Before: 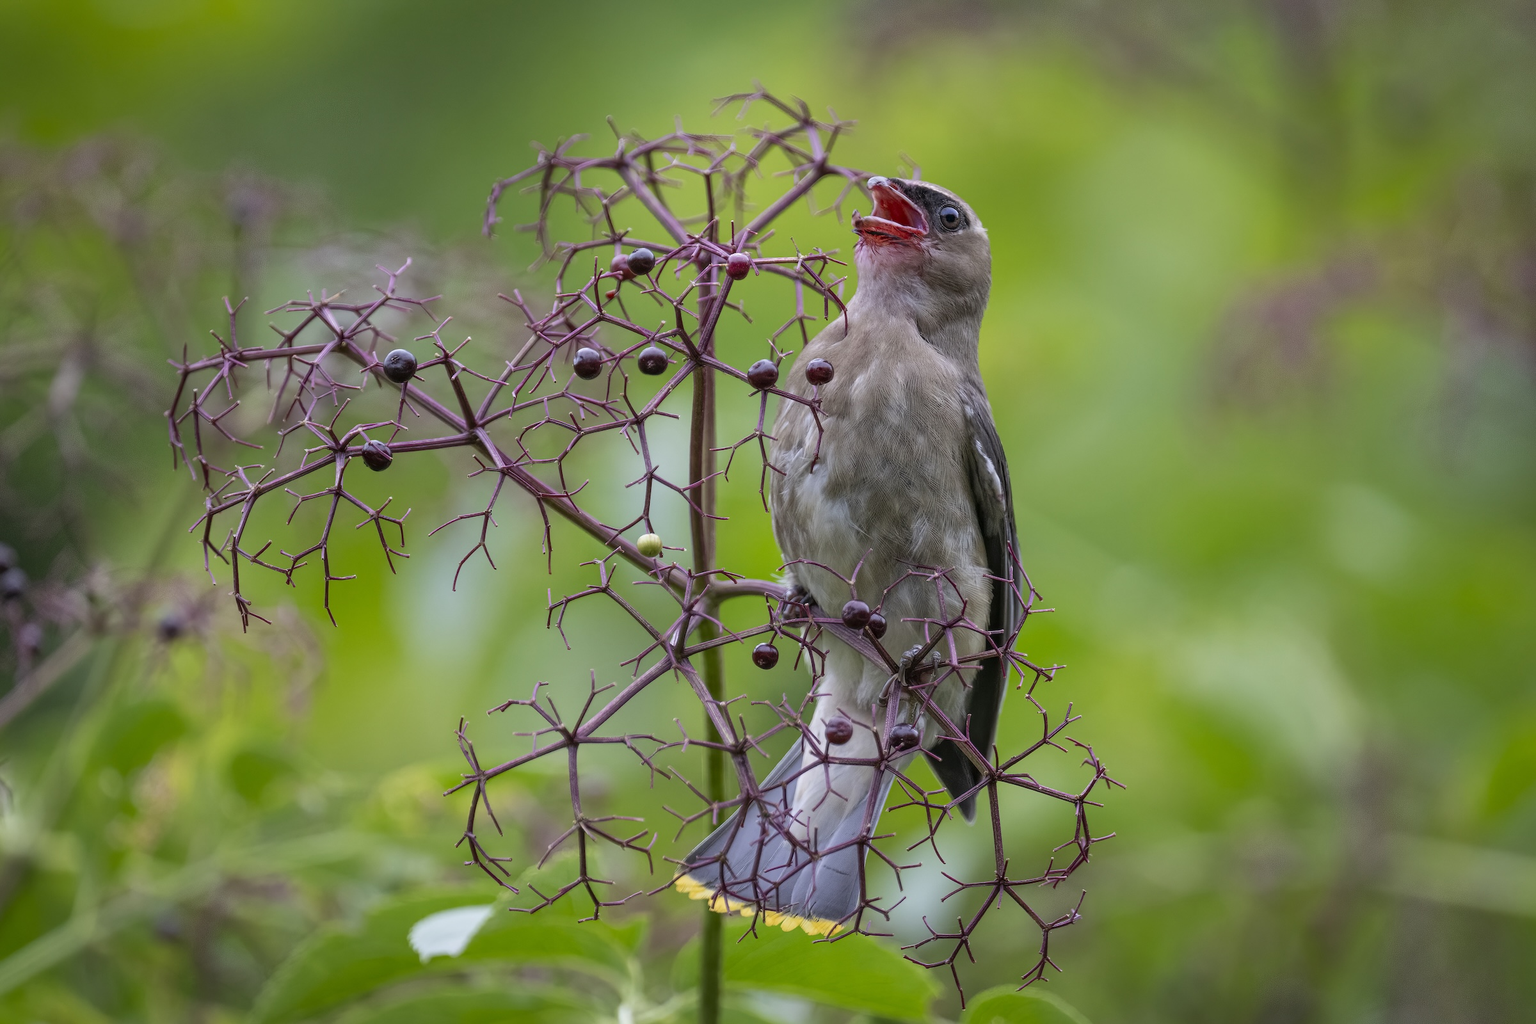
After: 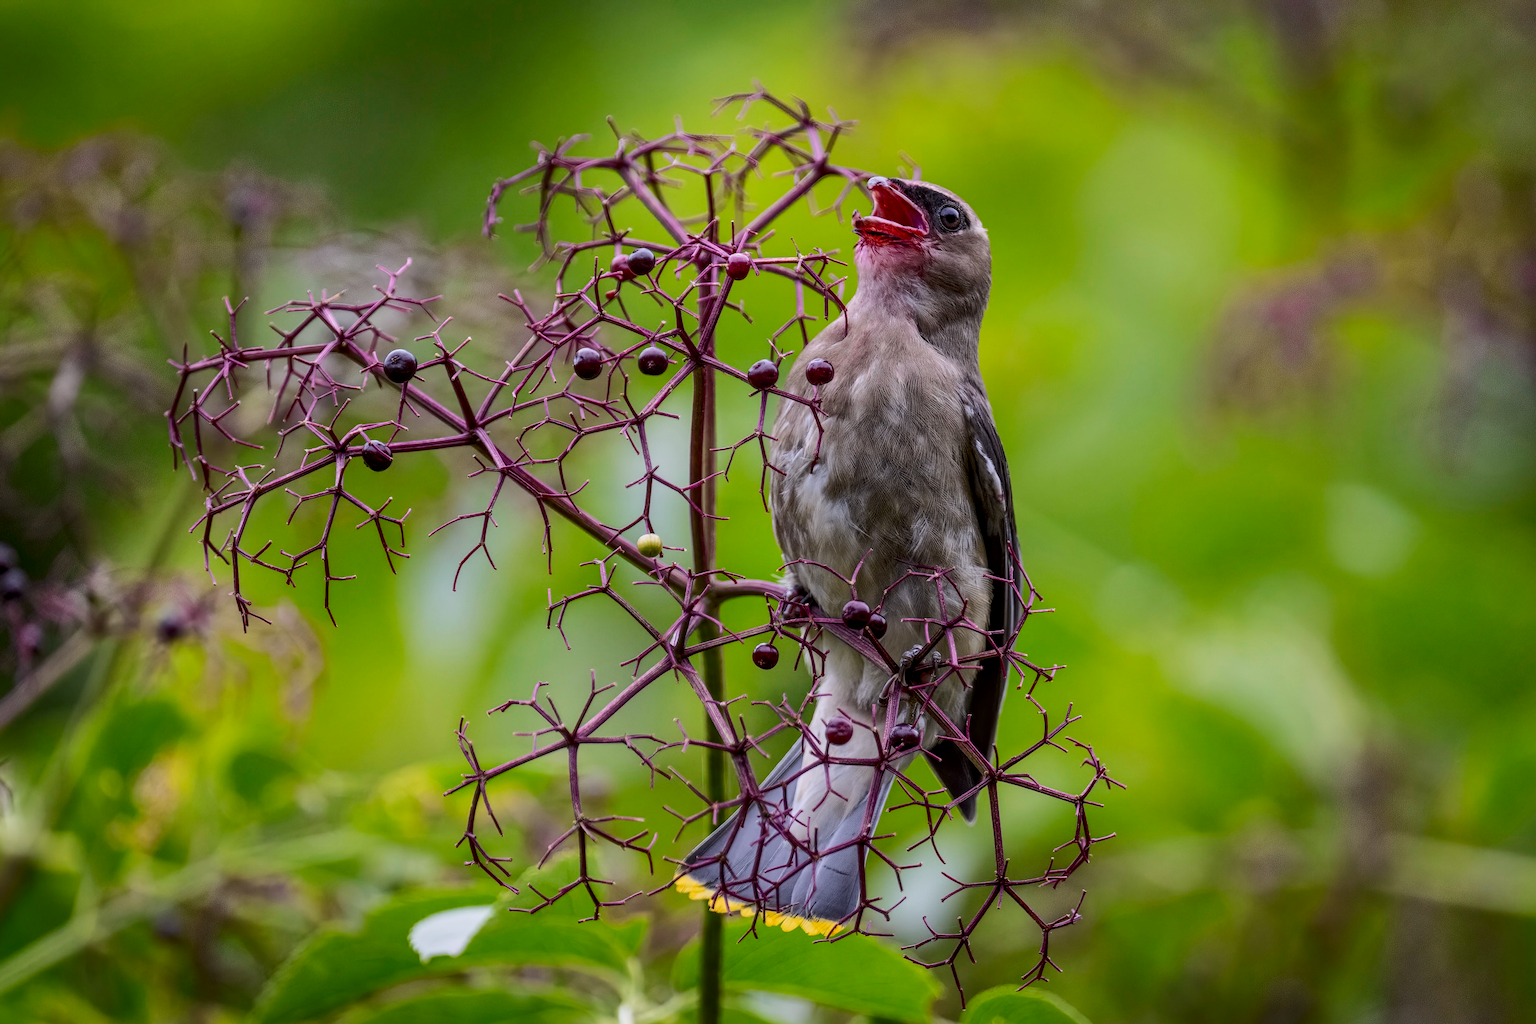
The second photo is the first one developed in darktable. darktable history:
local contrast: detail 130%
tone curve: curves: ch0 [(0, 0.023) (0.103, 0.087) (0.295, 0.297) (0.445, 0.531) (0.553, 0.665) (0.735, 0.843) (0.994, 1)]; ch1 [(0, 0) (0.414, 0.395) (0.447, 0.447) (0.485, 0.5) (0.512, 0.524) (0.542, 0.581) (0.581, 0.632) (0.646, 0.715) (1, 1)]; ch2 [(0, 0) (0.369, 0.388) (0.449, 0.431) (0.478, 0.471) (0.516, 0.517) (0.579, 0.624) (0.674, 0.775) (1, 1)], color space Lab, independent channels, preserve colors none
exposure: black level correction 0, exposure -0.714 EV, compensate exposure bias true, compensate highlight preservation false
